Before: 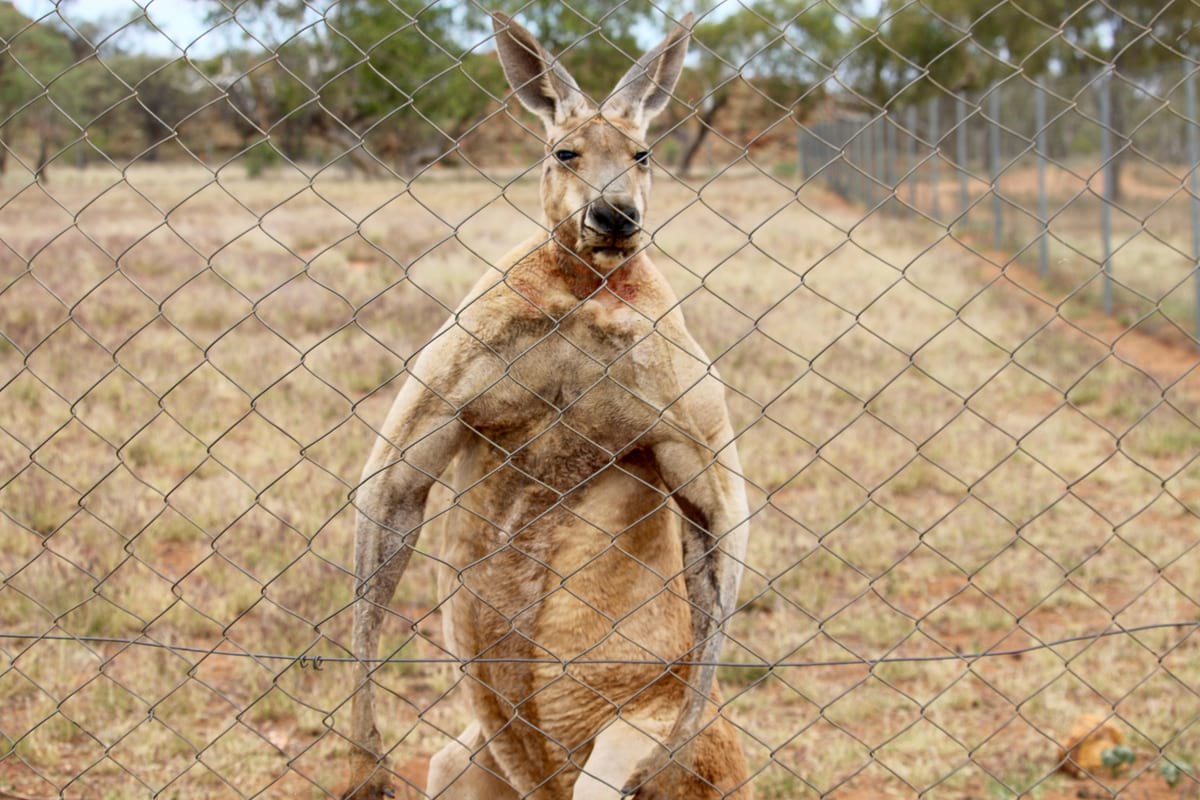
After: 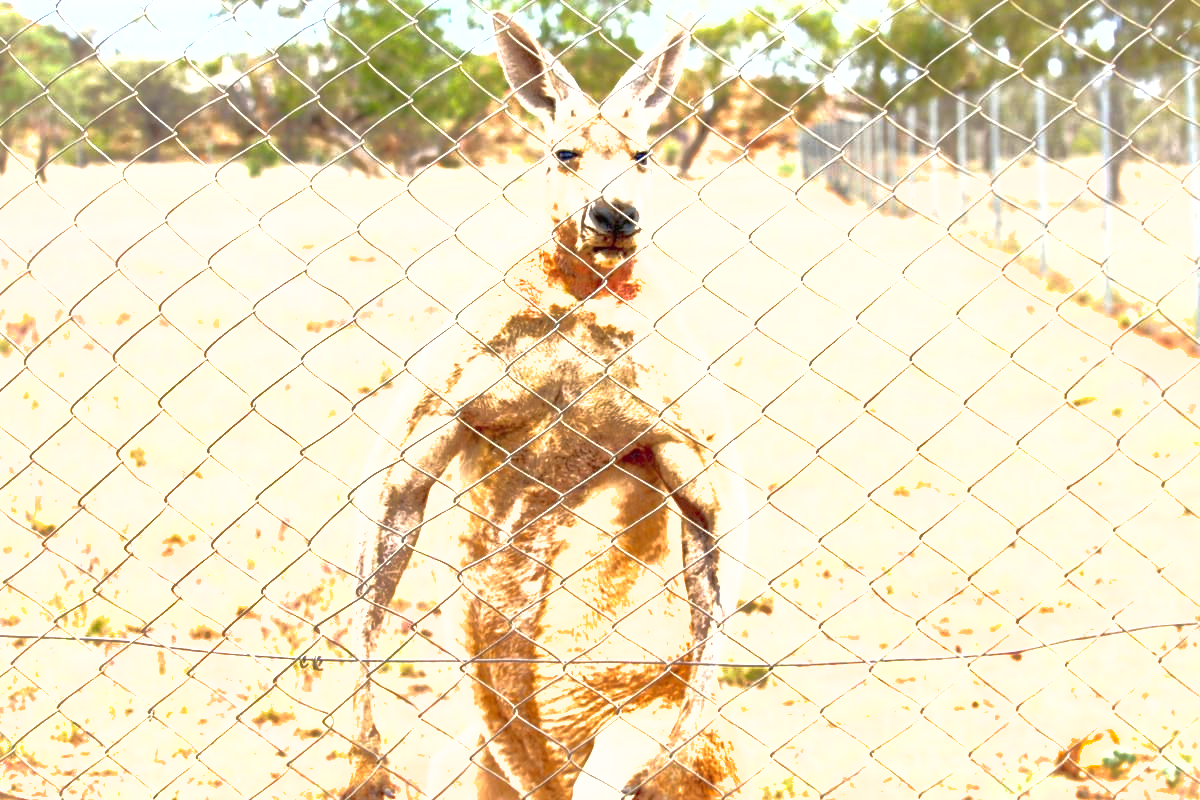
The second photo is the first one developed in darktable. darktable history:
shadows and highlights: on, module defaults
exposure: black level correction 0, exposure 1.9 EV, compensate highlight preservation false
